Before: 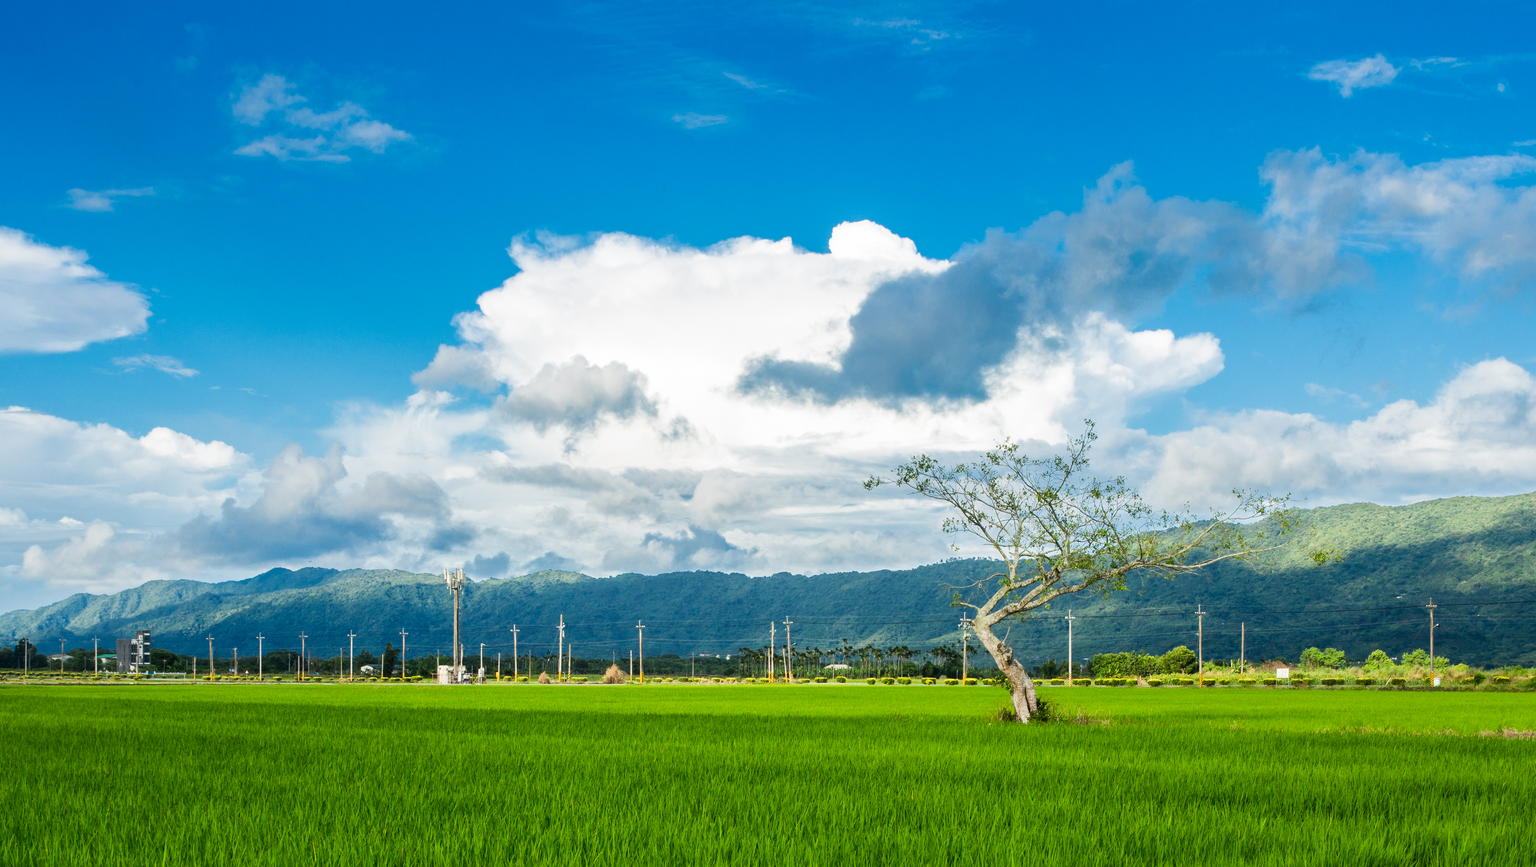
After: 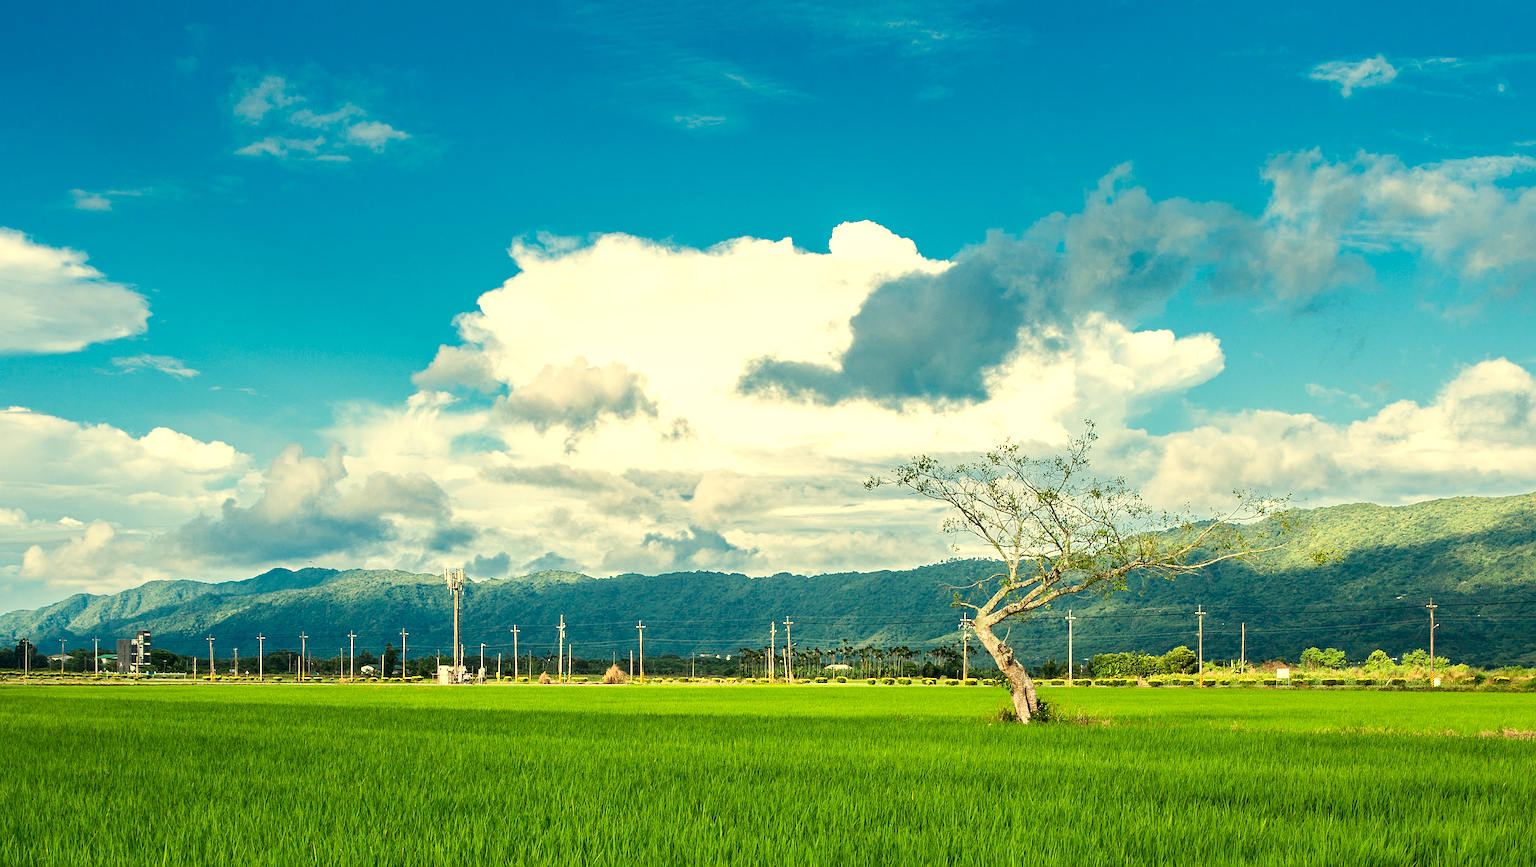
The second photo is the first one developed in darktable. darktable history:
sharpen: on, module defaults
exposure: exposure 0.29 EV, compensate highlight preservation false
haze removal: compatibility mode true, adaptive false
white balance: red 1.08, blue 0.791
shadows and highlights: shadows 12, white point adjustment 1.2, highlights -0.36, soften with gaussian
